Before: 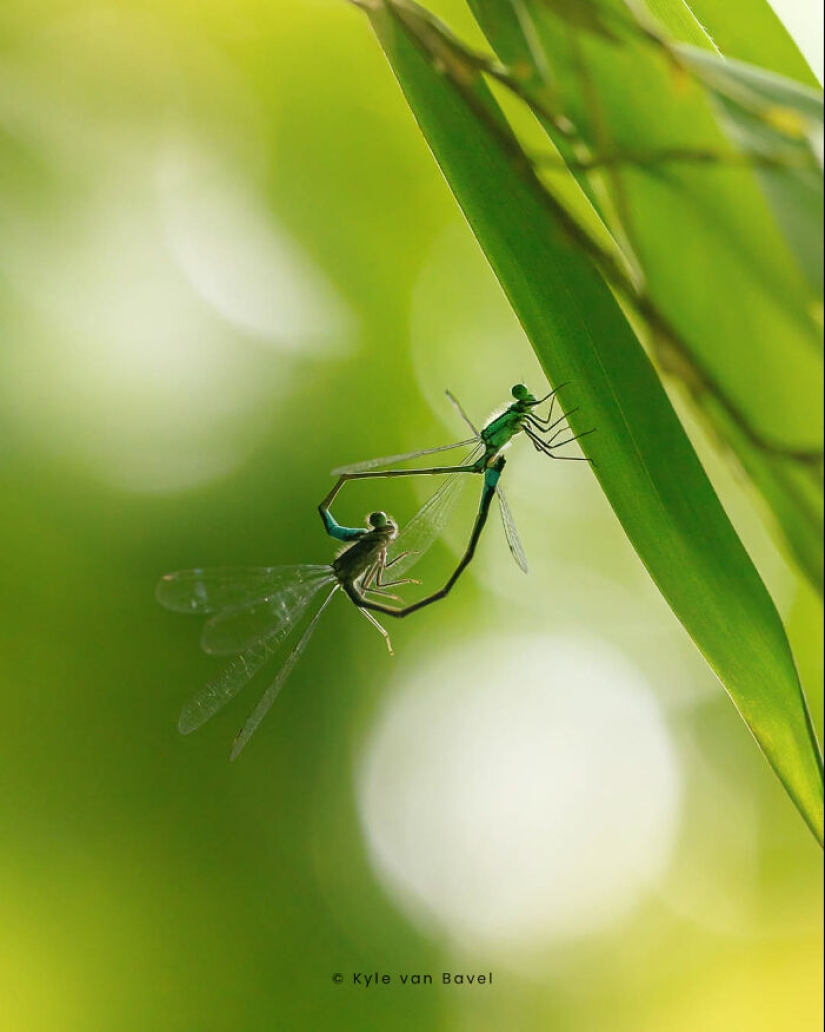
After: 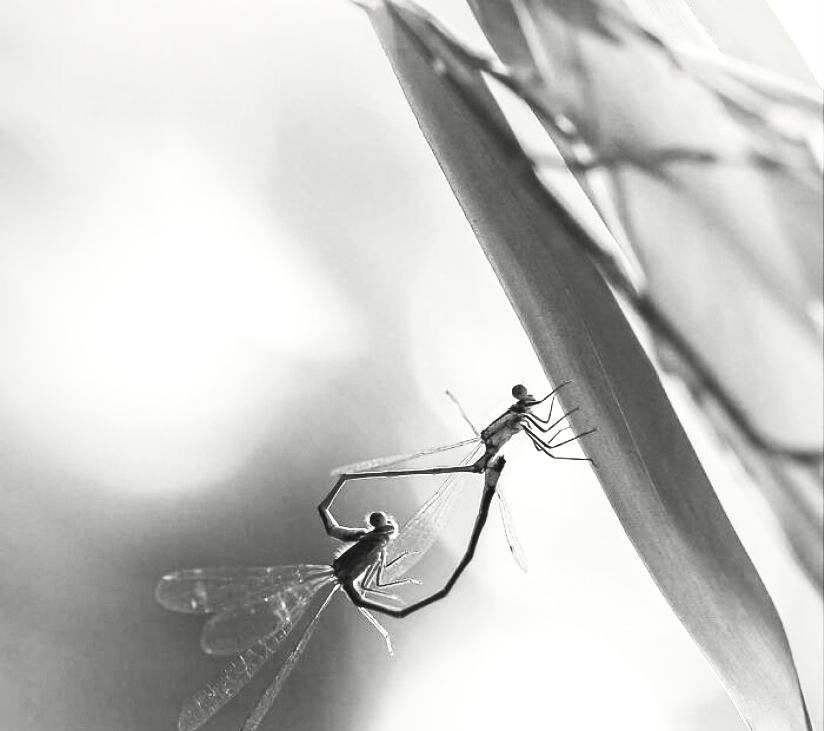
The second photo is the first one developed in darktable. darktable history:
local contrast: mode bilateral grid, contrast 20, coarseness 99, detail 150%, midtone range 0.2
contrast brightness saturation: contrast 0.539, brightness 0.487, saturation -0.98
color balance rgb: perceptual saturation grading › global saturation 19.399%, global vibrance 25.558%
crop: right 0.001%, bottom 29.131%
